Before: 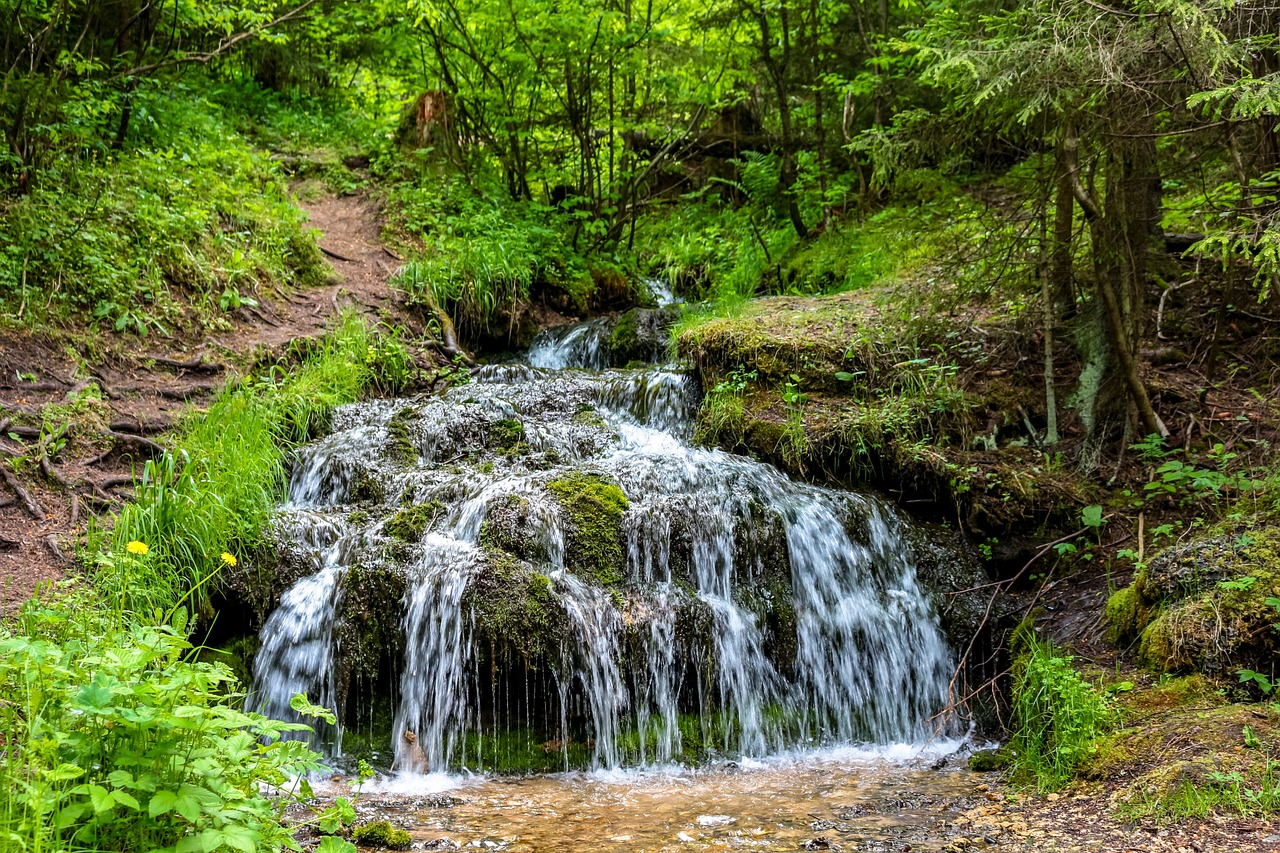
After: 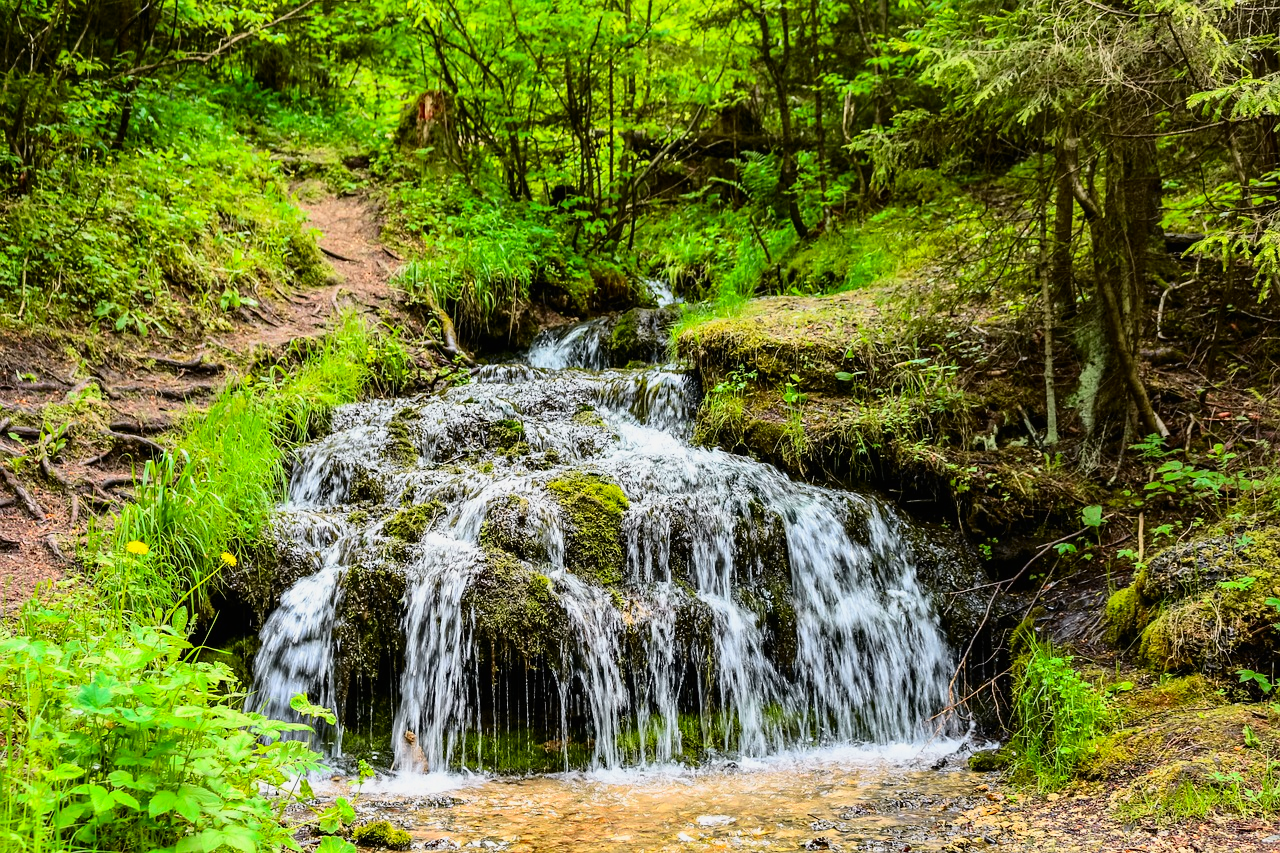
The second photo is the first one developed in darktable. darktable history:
tone curve: curves: ch0 [(0, 0.005) (0.103, 0.081) (0.196, 0.197) (0.391, 0.469) (0.491, 0.585) (0.638, 0.751) (0.822, 0.886) (0.997, 0.959)]; ch1 [(0, 0) (0.172, 0.123) (0.324, 0.253) (0.396, 0.388) (0.474, 0.479) (0.499, 0.498) (0.529, 0.528) (0.579, 0.614) (0.633, 0.677) (0.812, 0.856) (1, 1)]; ch2 [(0, 0) (0.411, 0.424) (0.459, 0.478) (0.5, 0.501) (0.517, 0.526) (0.553, 0.583) (0.609, 0.646) (0.708, 0.768) (0.839, 0.916) (1, 1)], color space Lab, independent channels, preserve colors none
